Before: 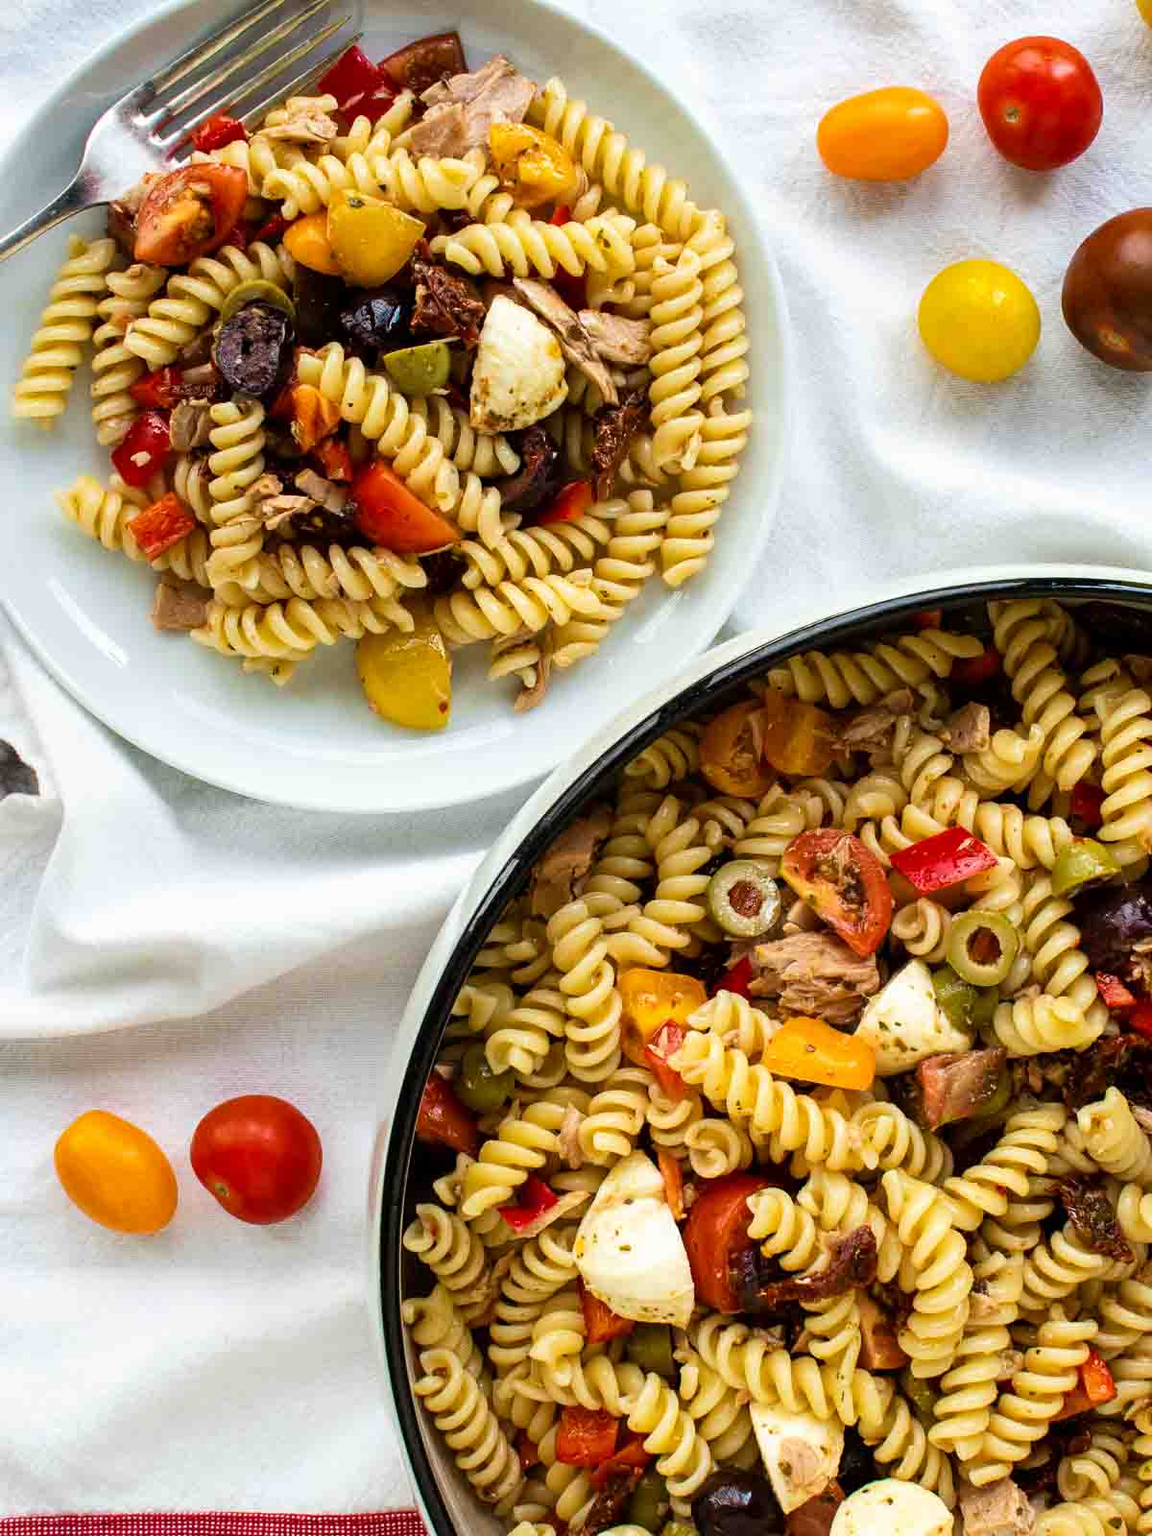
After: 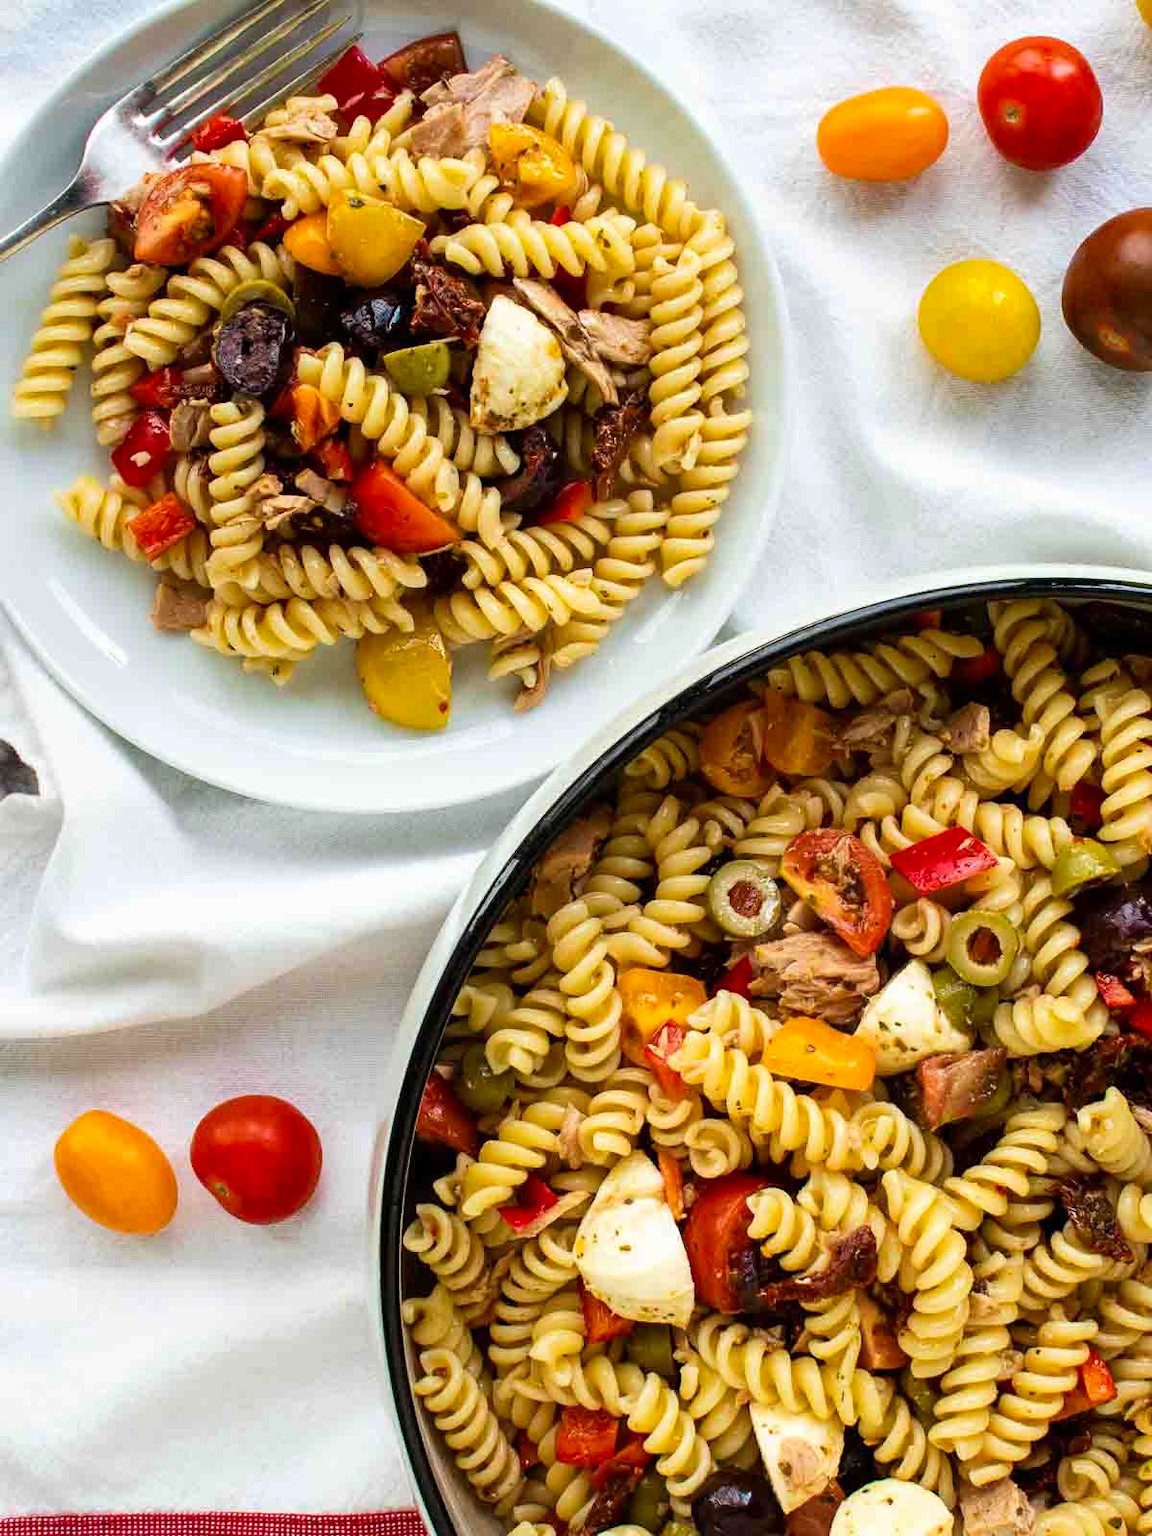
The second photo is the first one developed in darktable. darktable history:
contrast brightness saturation: contrast 0.038, saturation 0.072
